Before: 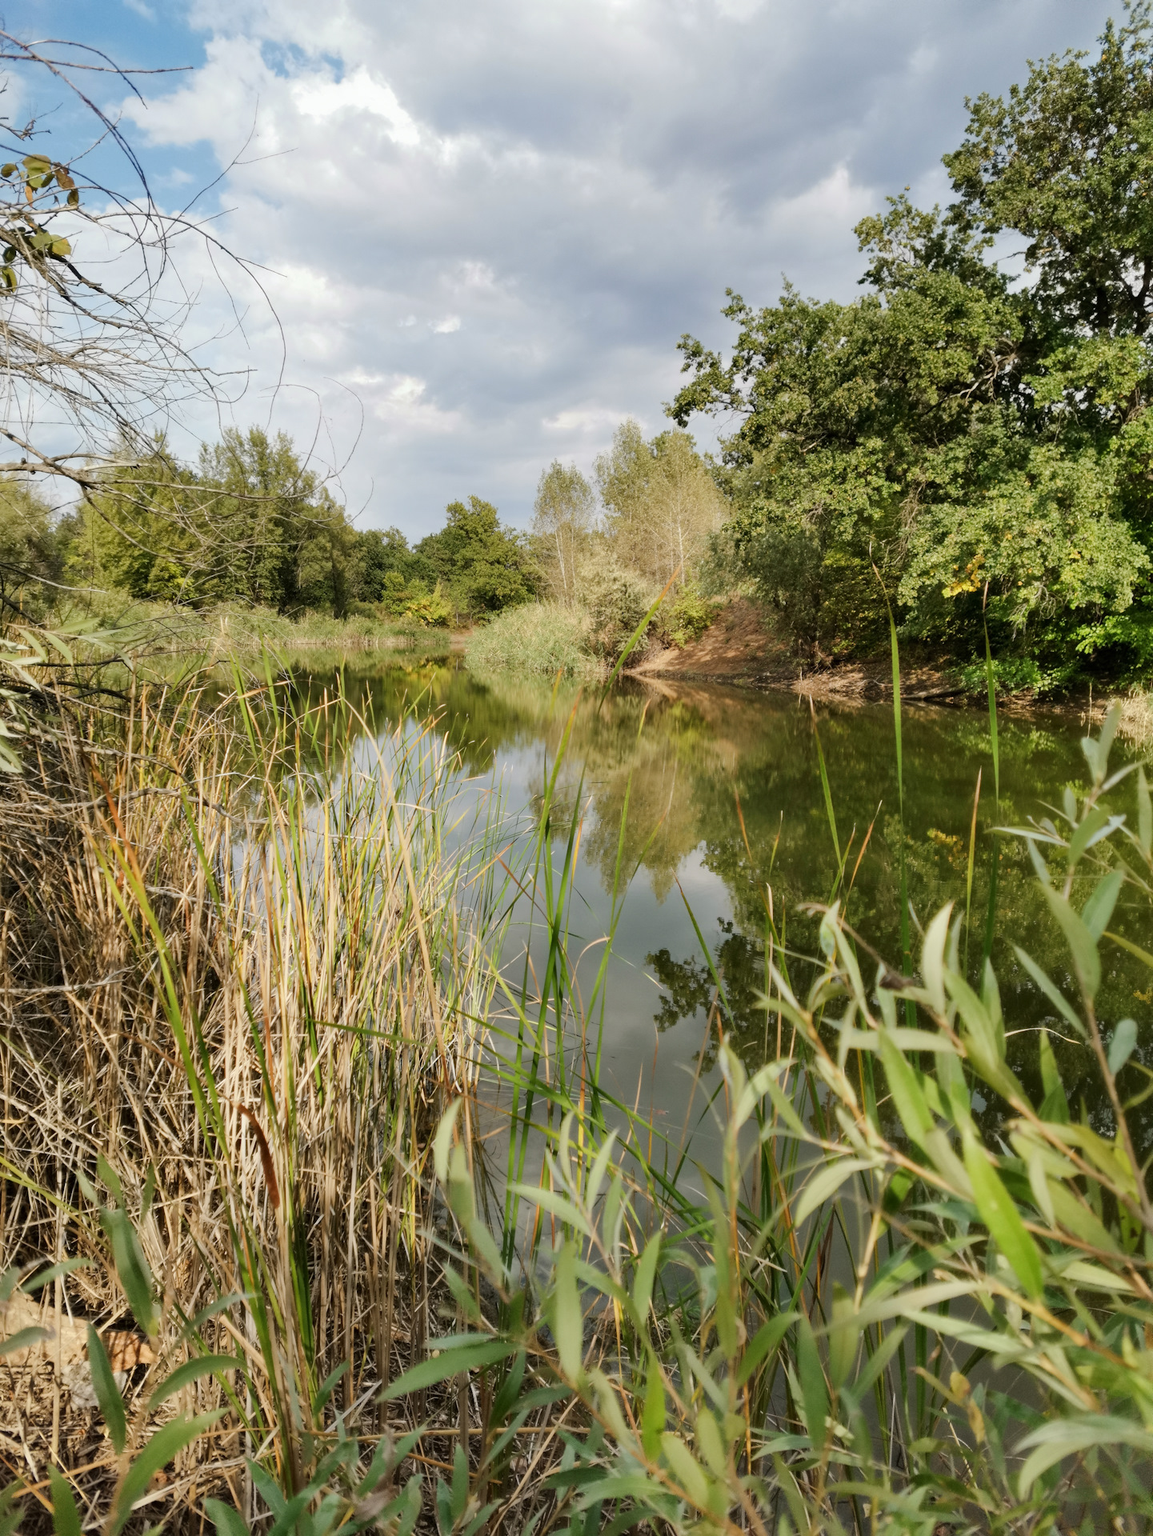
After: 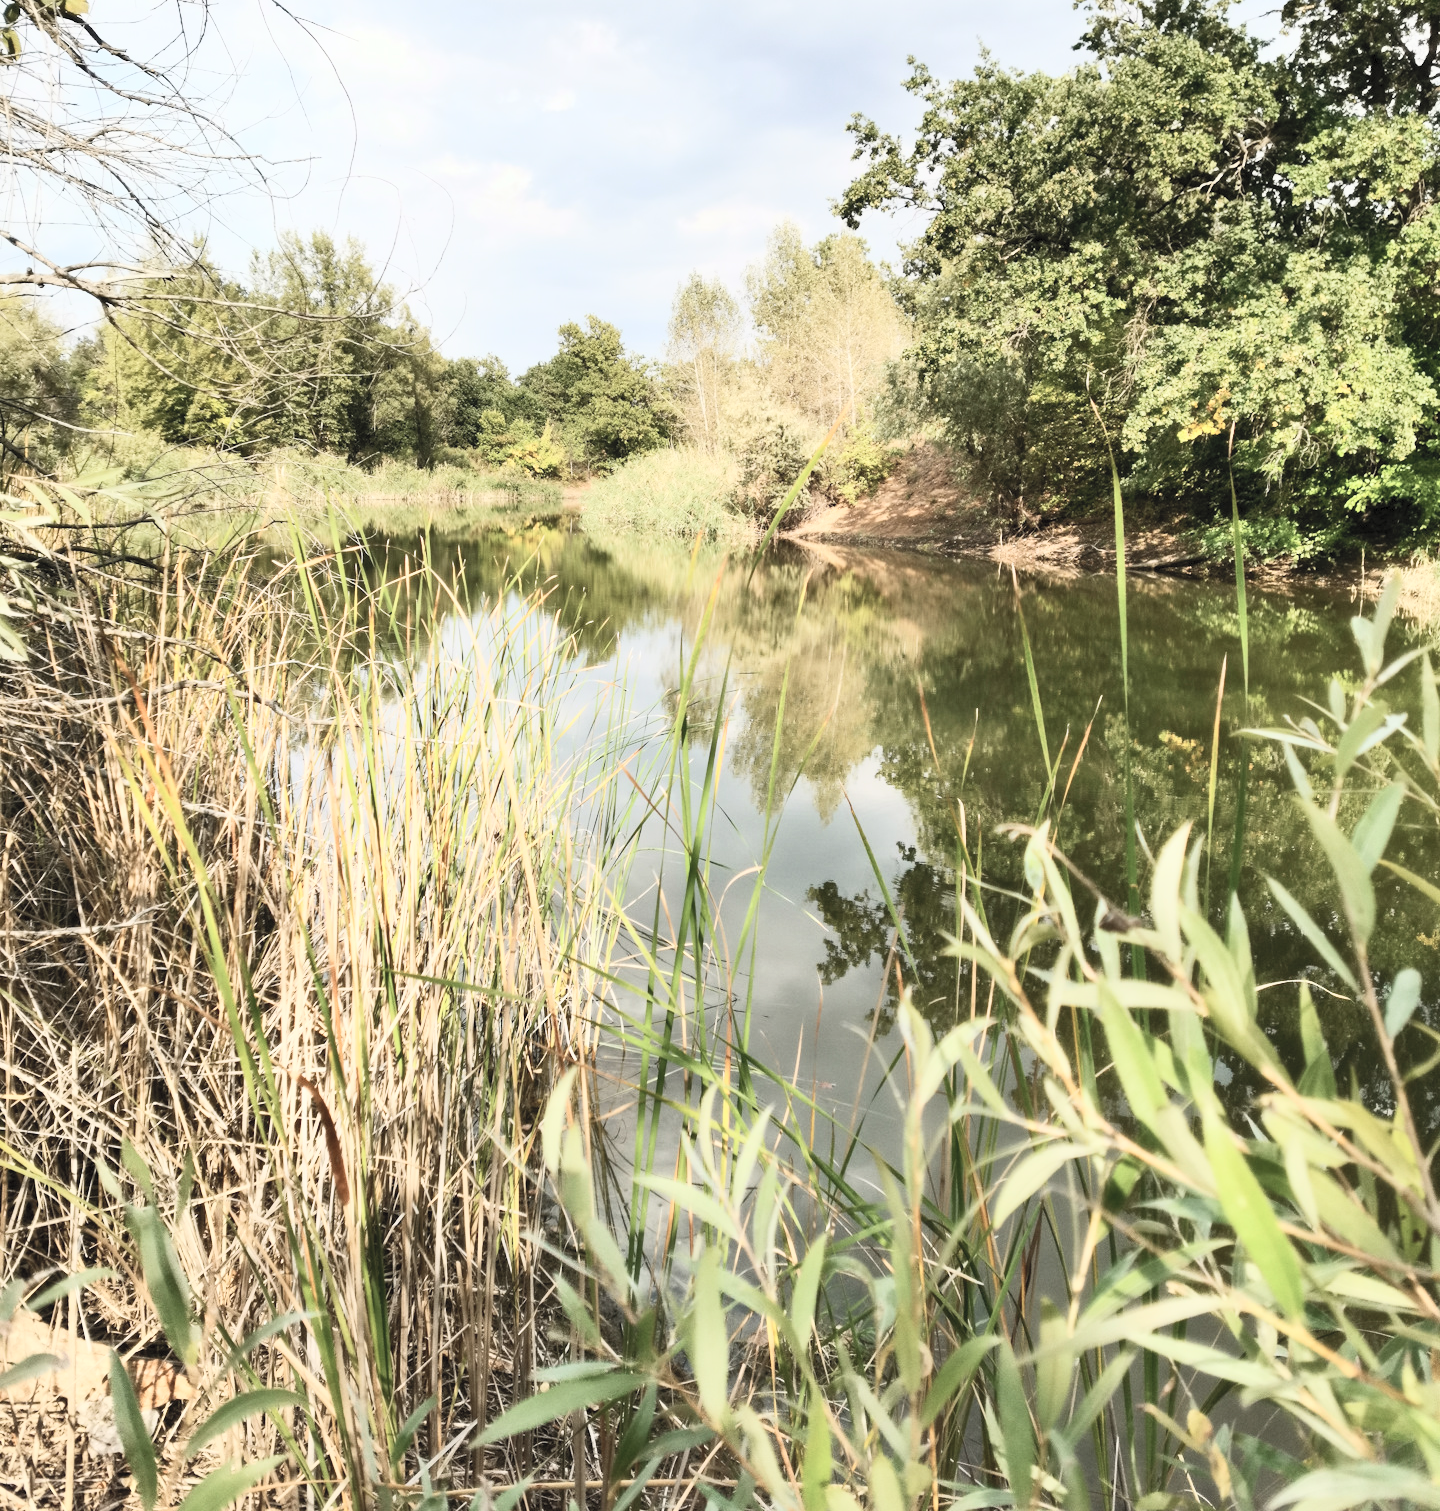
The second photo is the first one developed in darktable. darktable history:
crop and rotate: top 15.934%, bottom 5.343%
contrast brightness saturation: contrast 0.427, brightness 0.558, saturation -0.183
